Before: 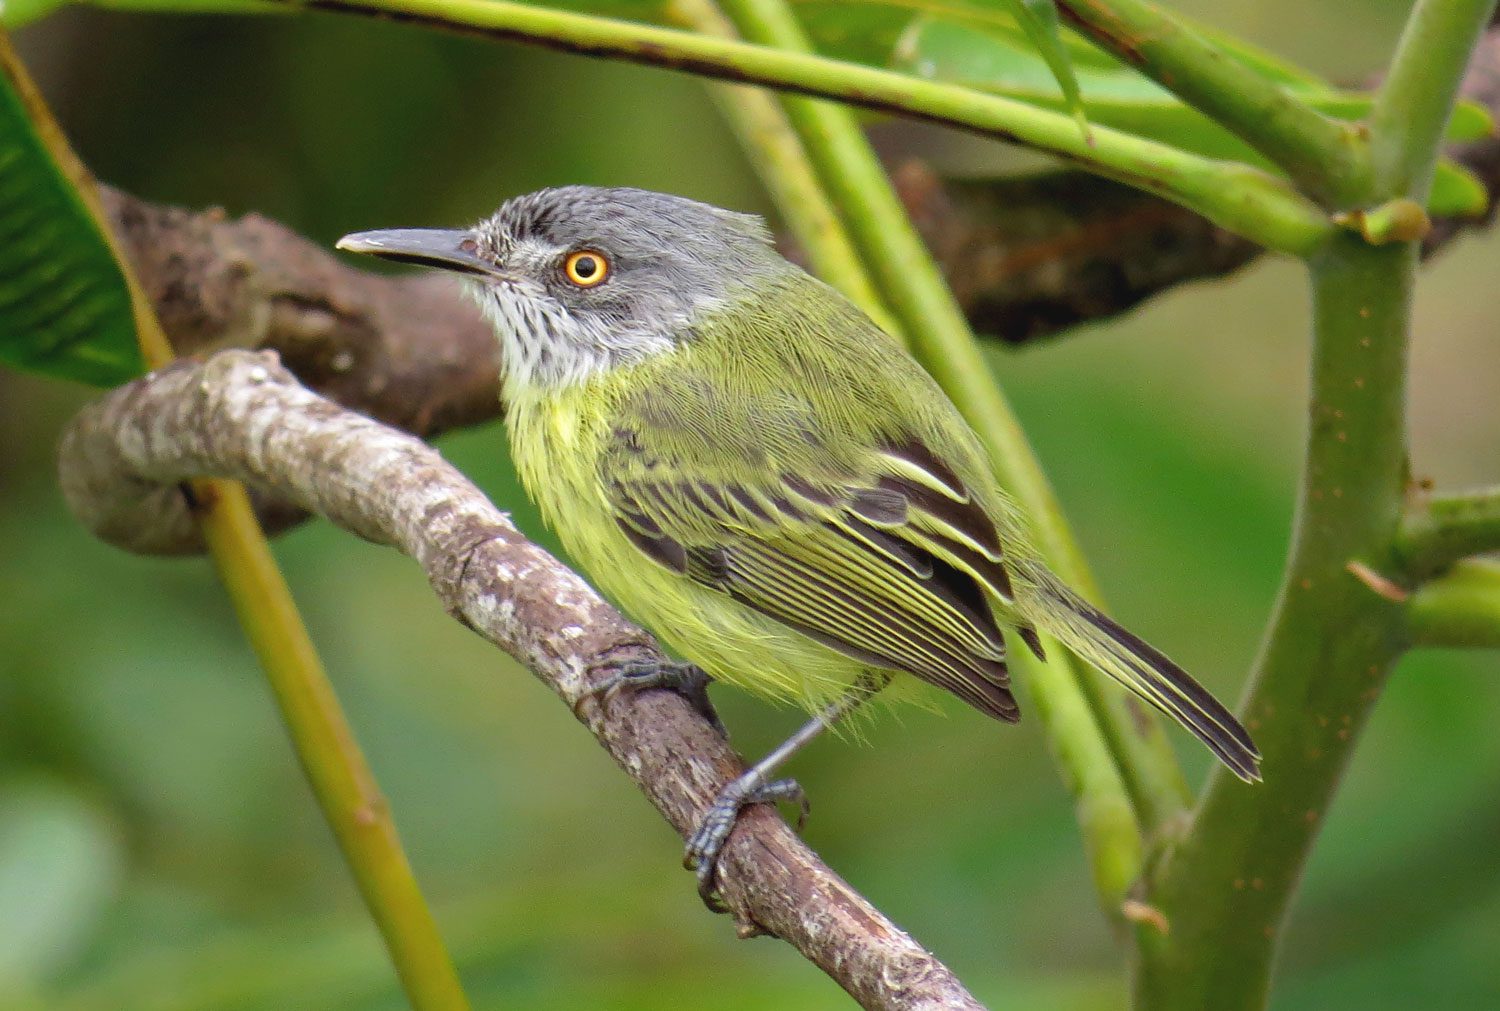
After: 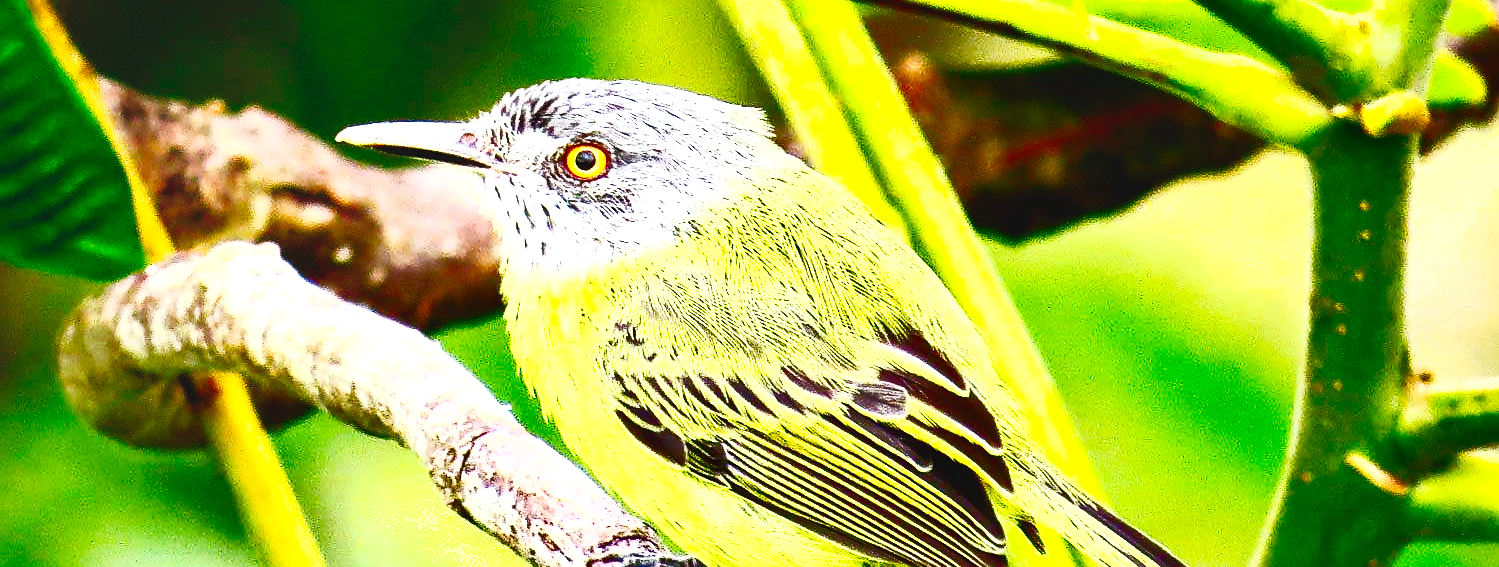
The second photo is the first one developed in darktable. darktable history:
shadows and highlights: radius 171.16, shadows 27, white point adjustment 3.13, highlights -67.95, soften with gaussian
white balance: red 0.988, blue 1.017
crop and rotate: top 10.605%, bottom 33.274%
sharpen: on, module defaults
contrast brightness saturation: contrast 1, brightness 1, saturation 1
tone curve: curves: ch0 [(0, 0) (0.003, 0.068) (0.011, 0.068) (0.025, 0.068) (0.044, 0.068) (0.069, 0.072) (0.1, 0.072) (0.136, 0.077) (0.177, 0.095) (0.224, 0.126) (0.277, 0.2) (0.335, 0.3) (0.399, 0.407) (0.468, 0.52) (0.543, 0.624) (0.623, 0.721) (0.709, 0.811) (0.801, 0.88) (0.898, 0.942) (1, 1)], preserve colors none
